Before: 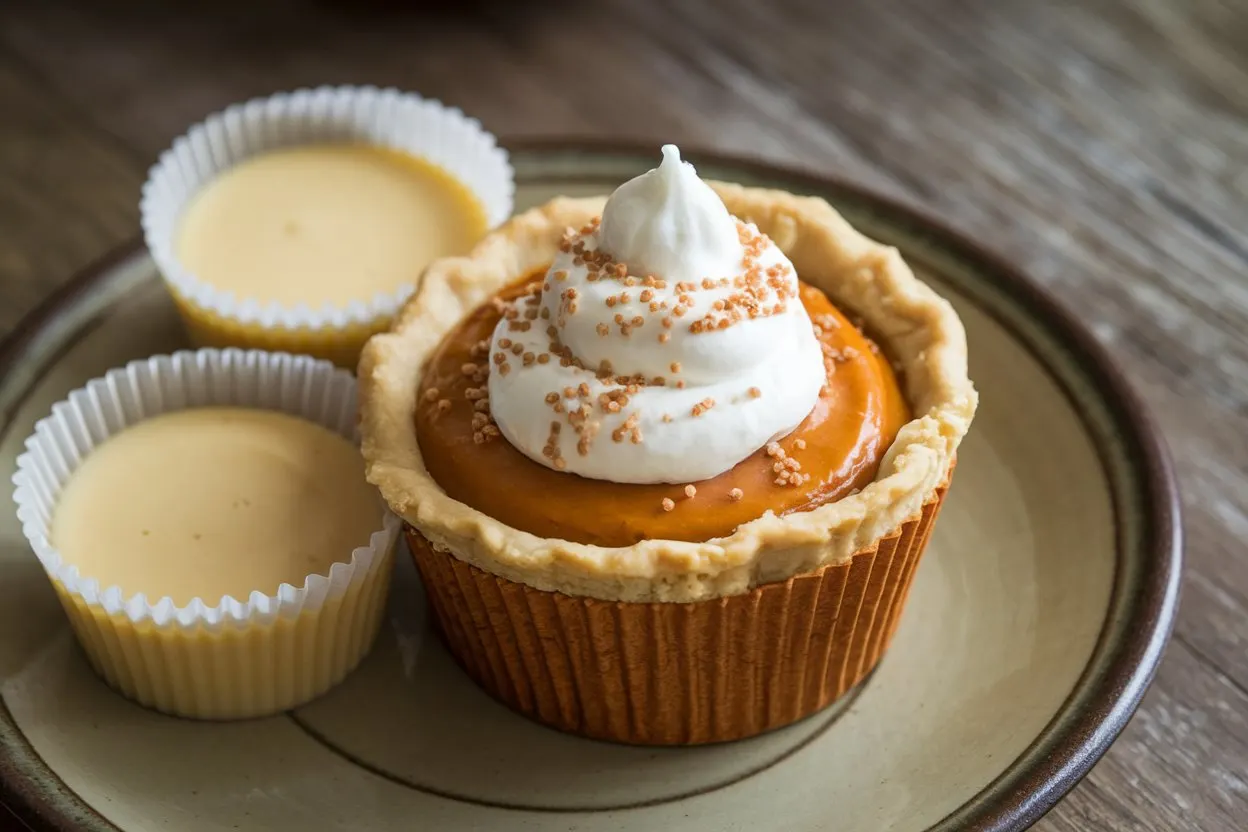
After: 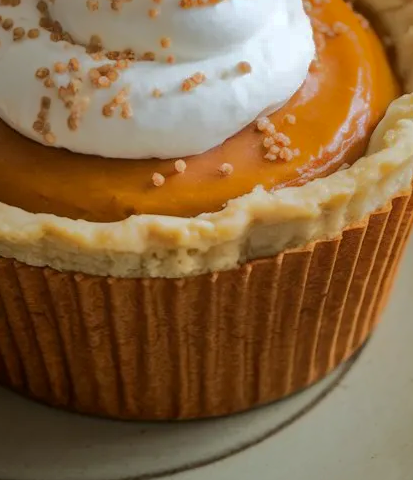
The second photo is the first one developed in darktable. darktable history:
shadows and highlights: shadows -19.91, highlights -73.15
crop: left 40.878%, top 39.176%, right 25.993%, bottom 3.081%
white balance: red 0.982, blue 1.018
